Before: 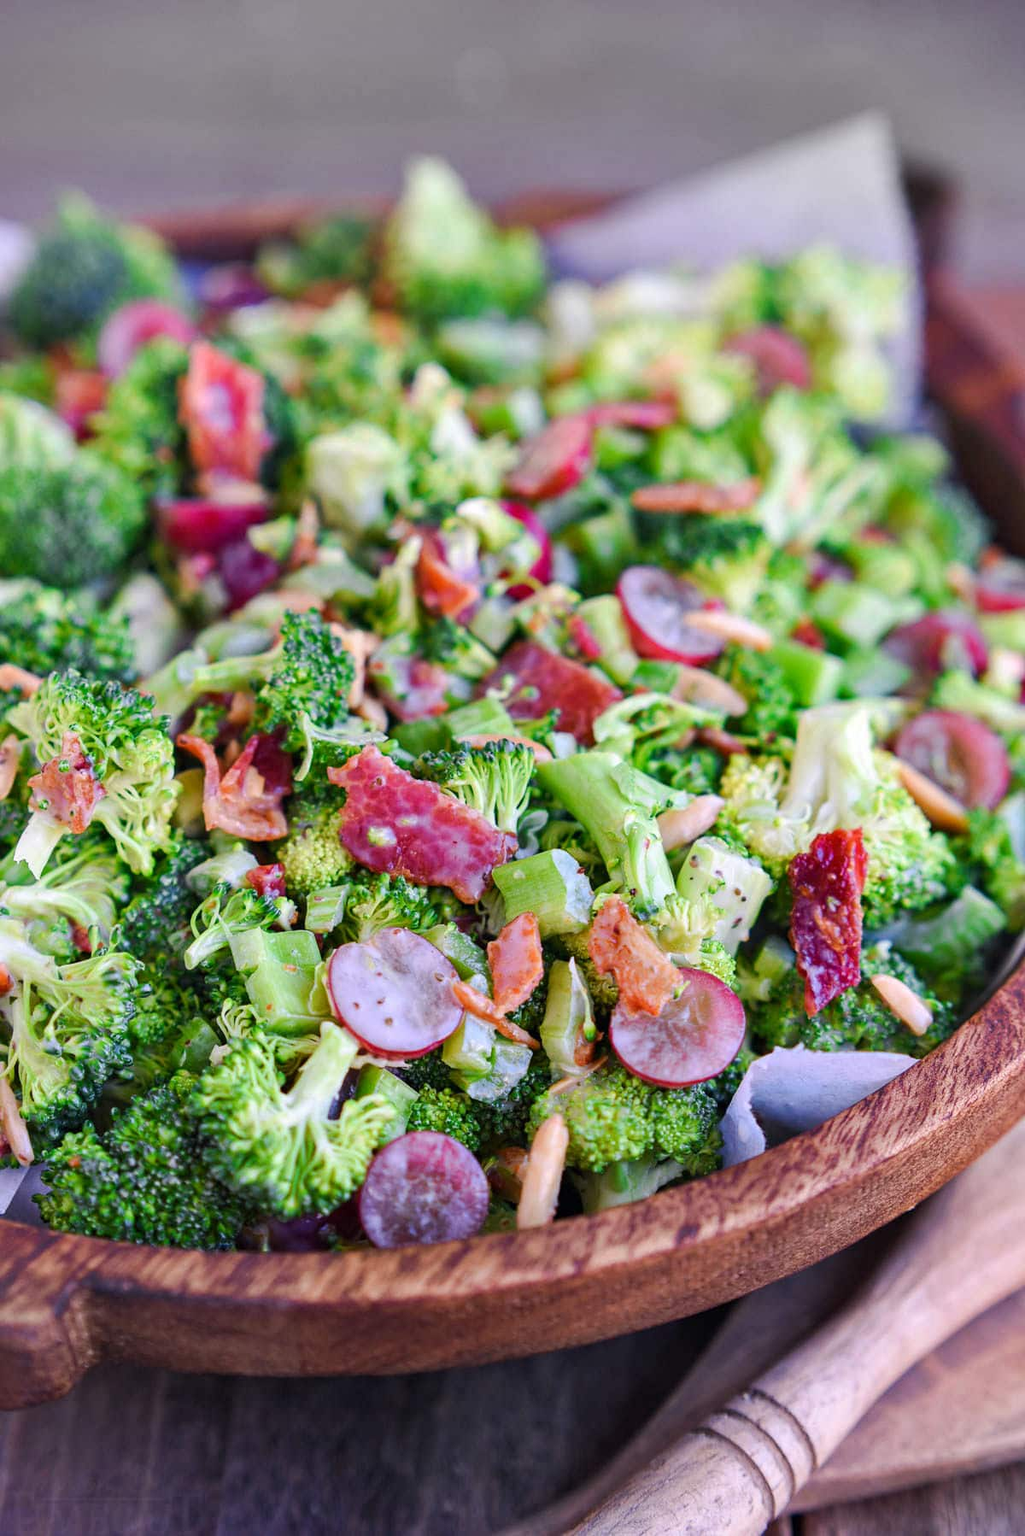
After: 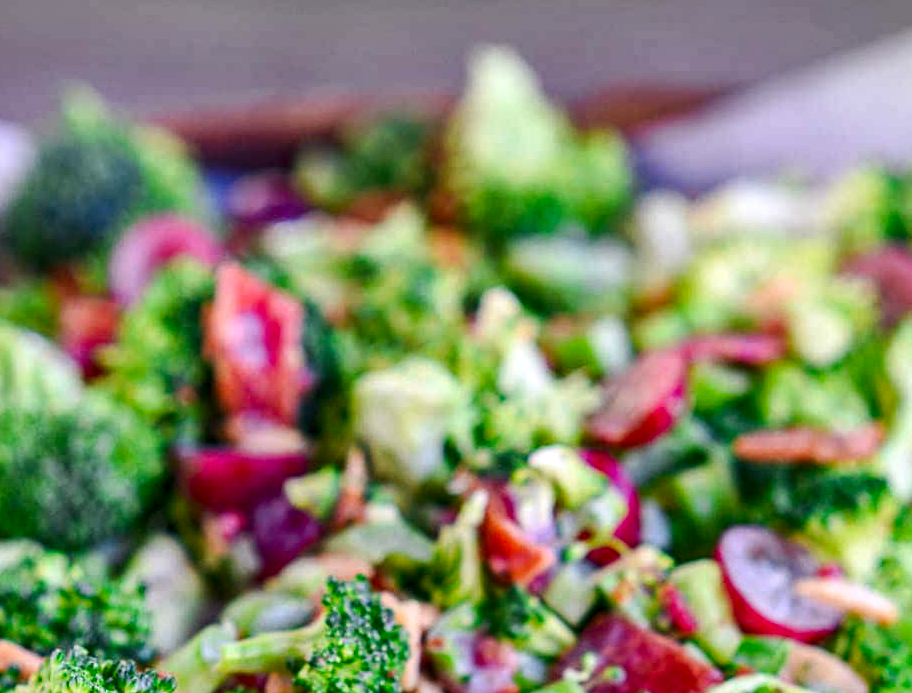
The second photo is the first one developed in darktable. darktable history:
shadows and highlights: shadows 37.05, highlights -27.57, soften with gaussian
local contrast: on, module defaults
crop: left 0.573%, top 7.627%, right 23.387%, bottom 53.796%
contrast brightness saturation: contrast 0.132, brightness -0.051, saturation 0.16
